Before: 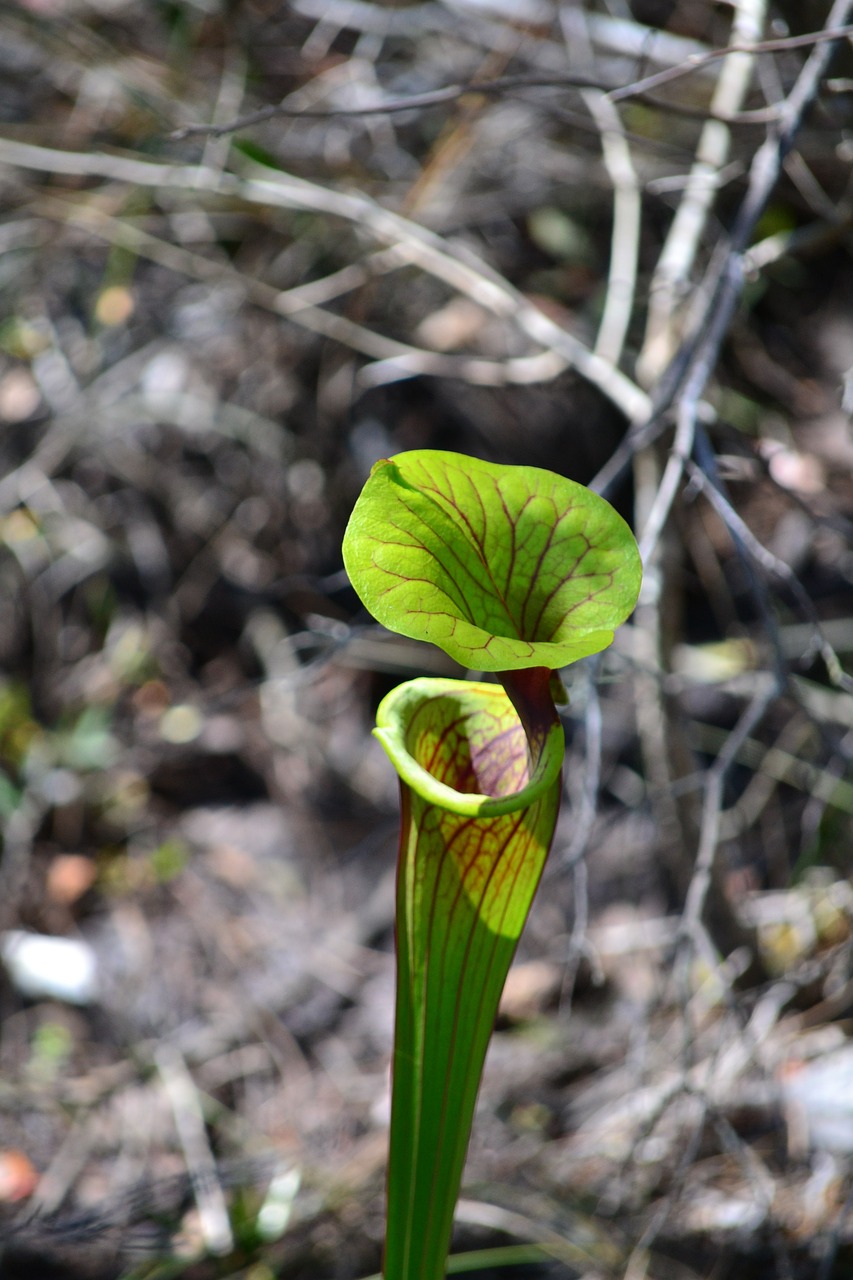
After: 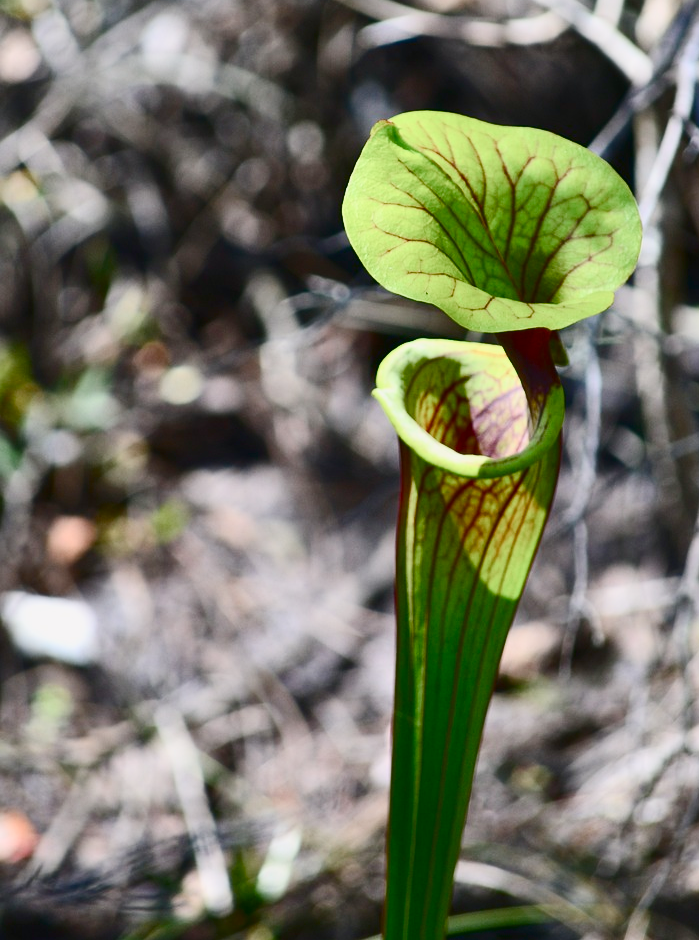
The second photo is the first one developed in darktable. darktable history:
crop: top 26.531%, right 17.959%
contrast brightness saturation: contrast 0.39, brightness 0.1
white balance: red 1, blue 1
color balance rgb: shadows lift › chroma 1%, shadows lift › hue 113°, highlights gain › chroma 0.2%, highlights gain › hue 333°, perceptual saturation grading › global saturation 20%, perceptual saturation grading › highlights -50%, perceptual saturation grading › shadows 25%, contrast -20%
